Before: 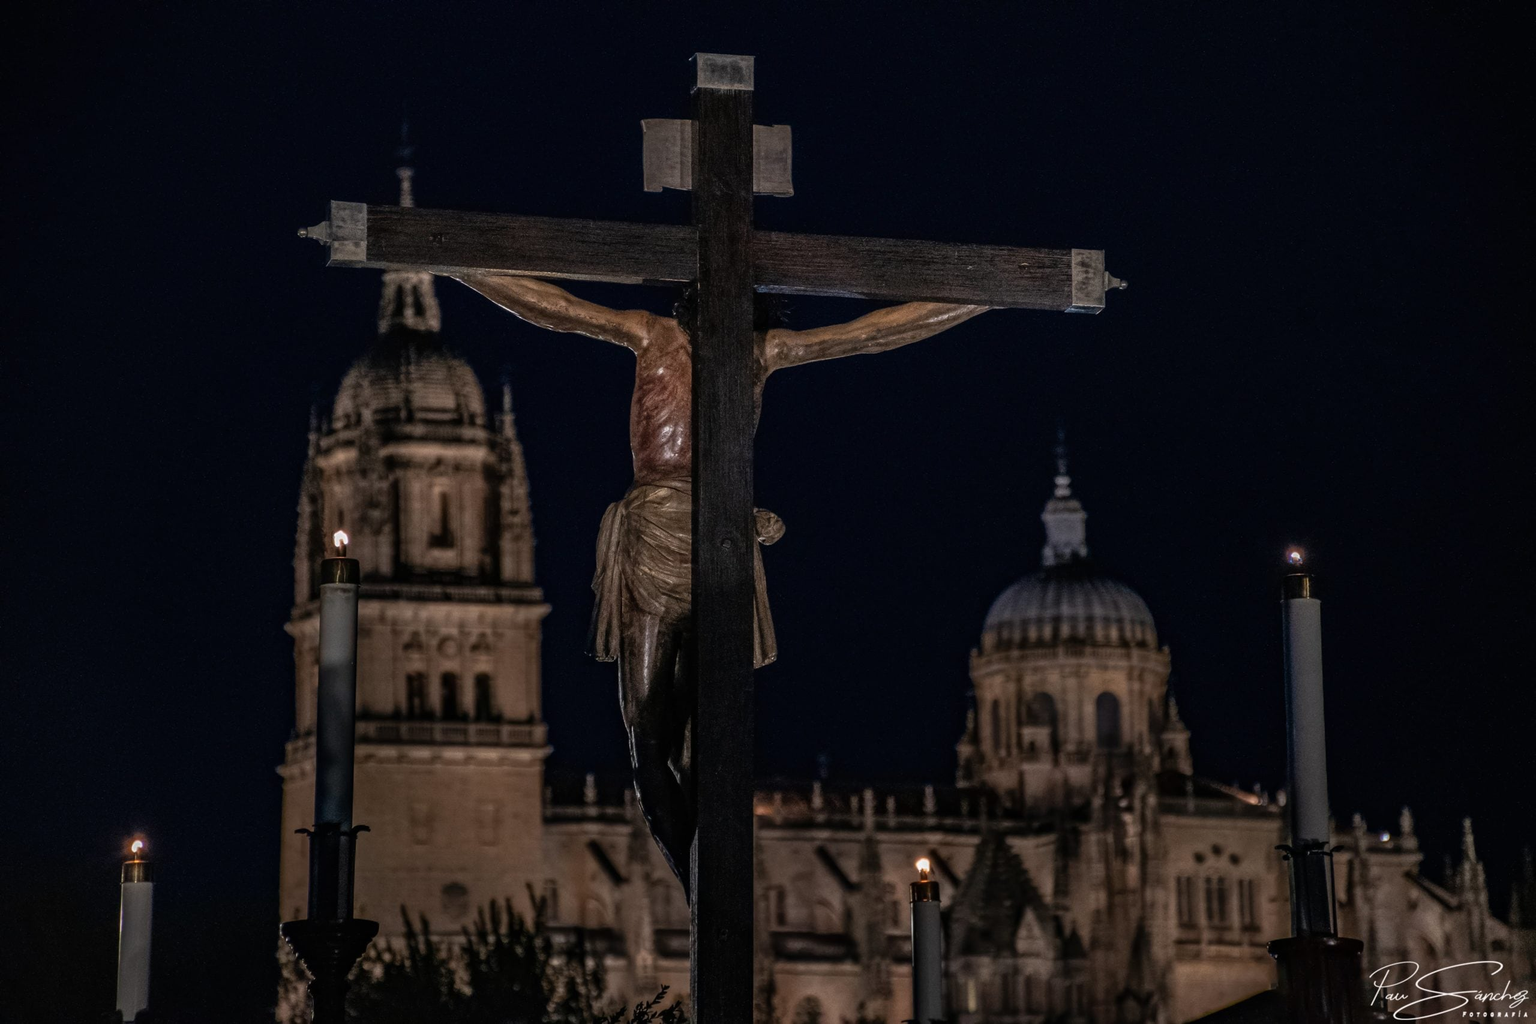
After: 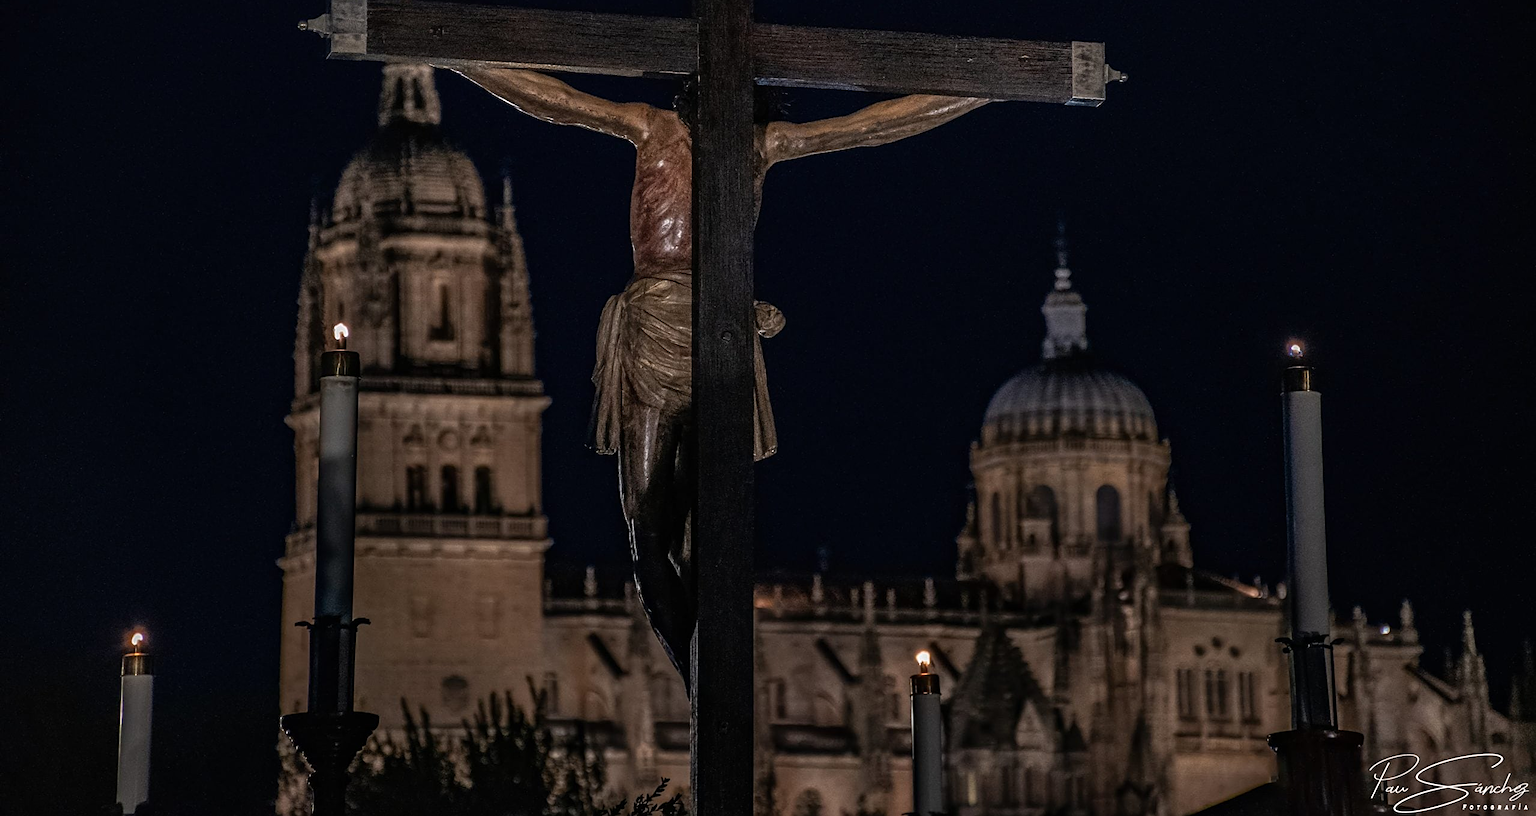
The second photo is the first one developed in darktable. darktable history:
sharpen: on, module defaults
crop and rotate: top 20.308%
